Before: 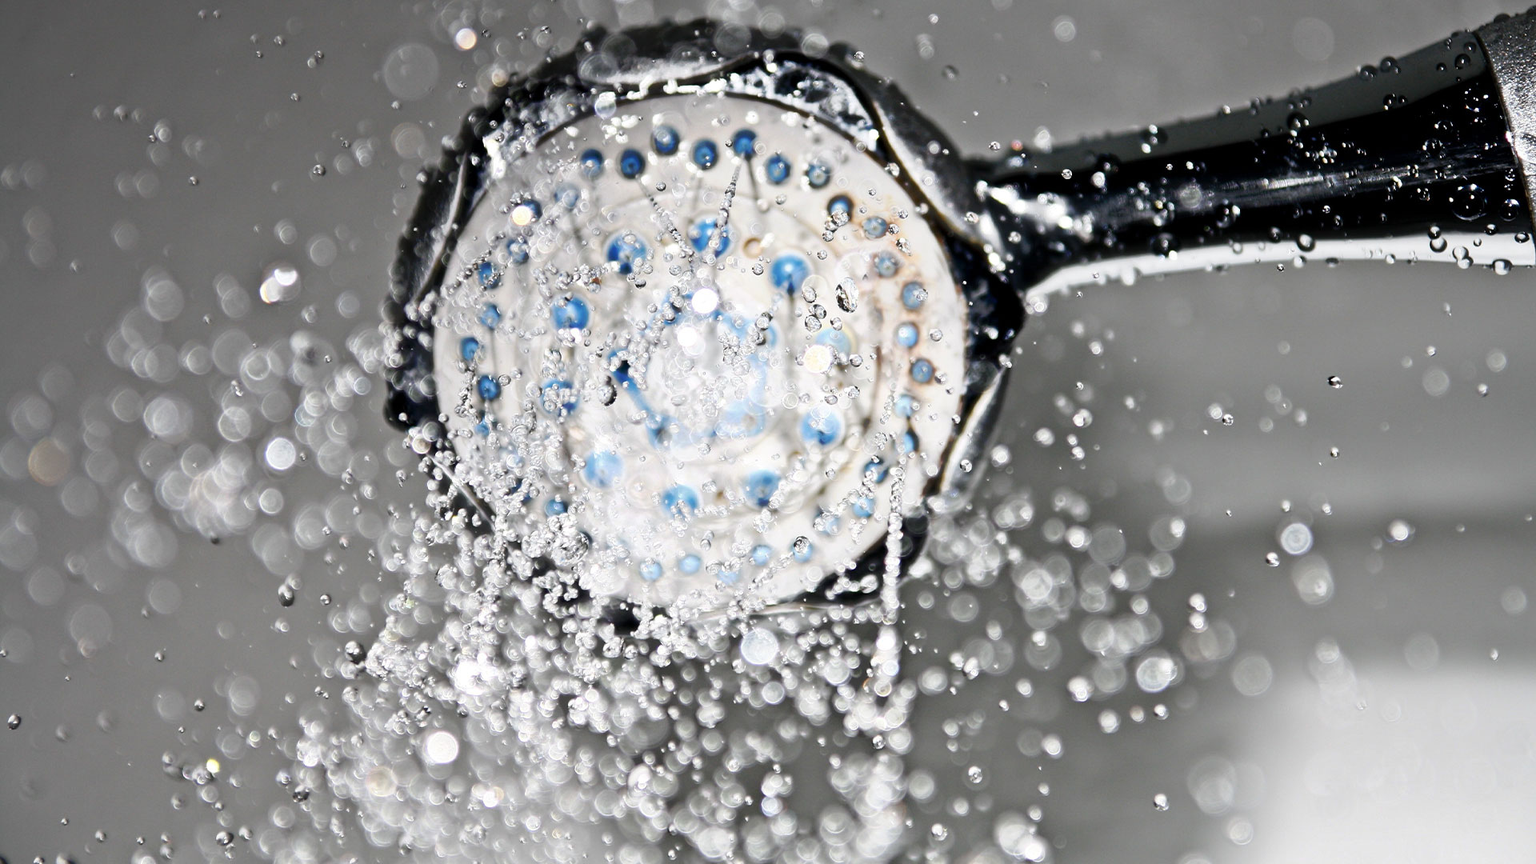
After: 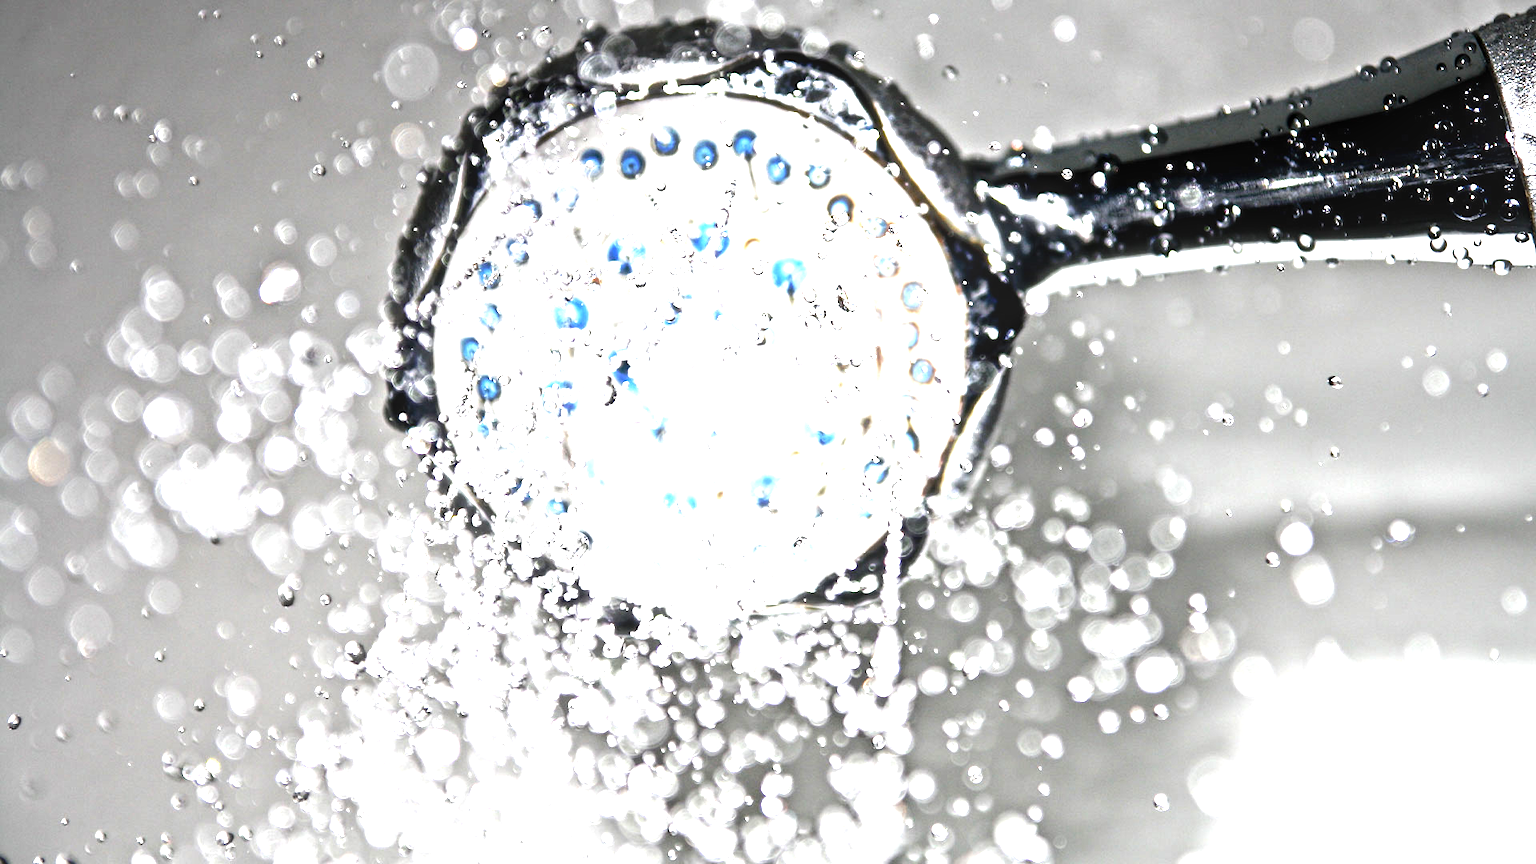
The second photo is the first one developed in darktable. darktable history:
exposure: black level correction 0.001, exposure 1.129 EV, compensate exposure bias true, compensate highlight preservation false
local contrast: on, module defaults
tone equalizer: -8 EV -0.417 EV, -7 EV -0.389 EV, -6 EV -0.333 EV, -5 EV -0.222 EV, -3 EV 0.222 EV, -2 EV 0.333 EV, -1 EV 0.389 EV, +0 EV 0.417 EV, edges refinement/feathering 500, mask exposure compensation -1.57 EV, preserve details no
